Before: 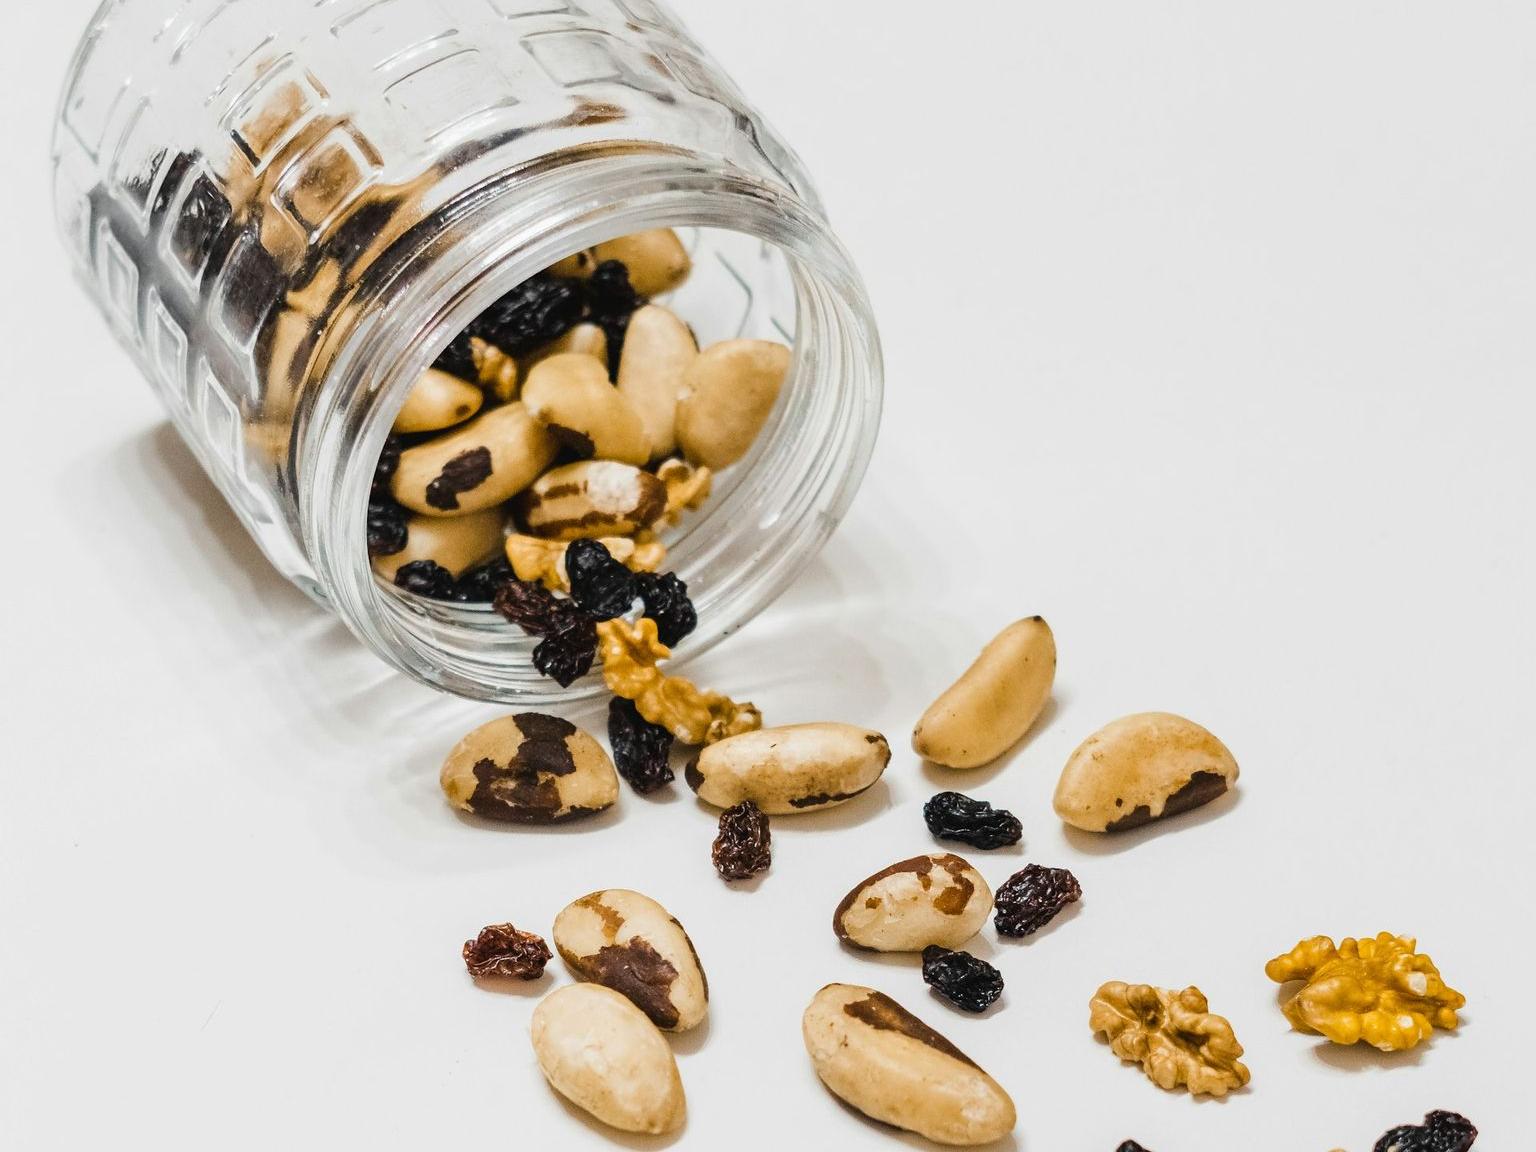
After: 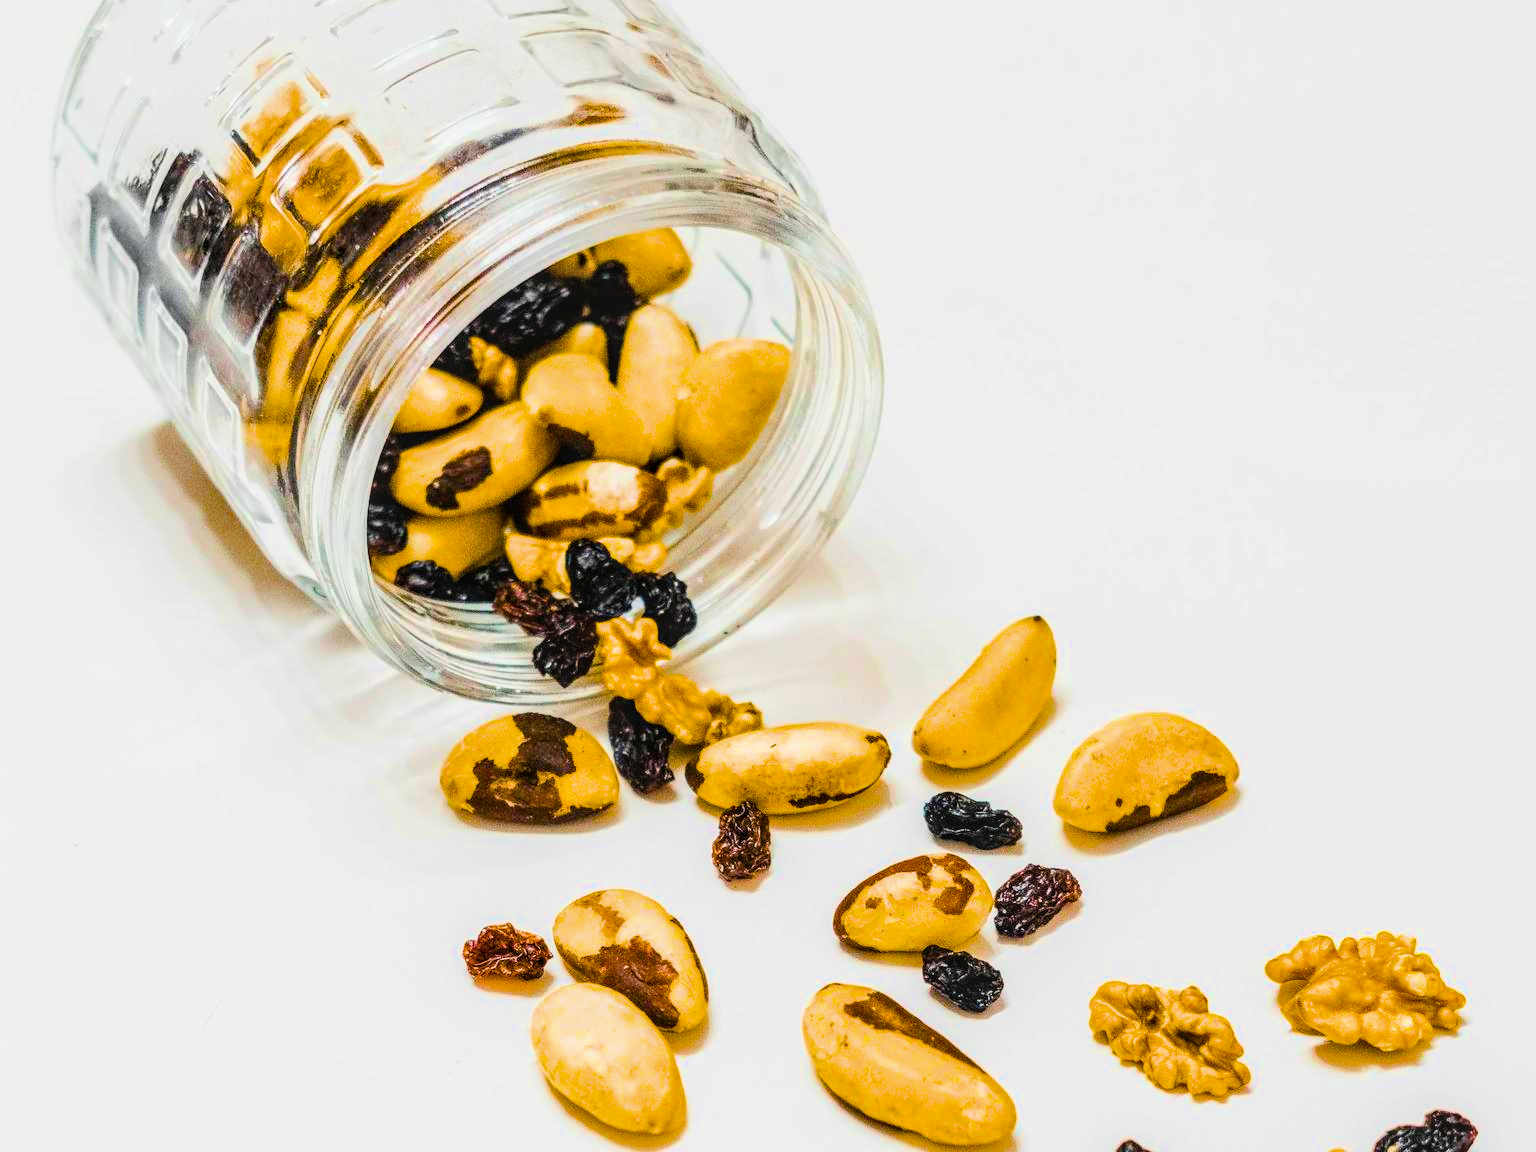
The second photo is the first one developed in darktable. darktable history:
filmic rgb: black relative exposure -7.65 EV, white relative exposure 4.56 EV, hardness 3.61, color science v6 (2022)
local contrast: on, module defaults
tone equalizer: on, module defaults
color balance rgb: linear chroma grading › global chroma 25%, perceptual saturation grading › global saturation 40%, perceptual brilliance grading › global brilliance 30%, global vibrance 40%
